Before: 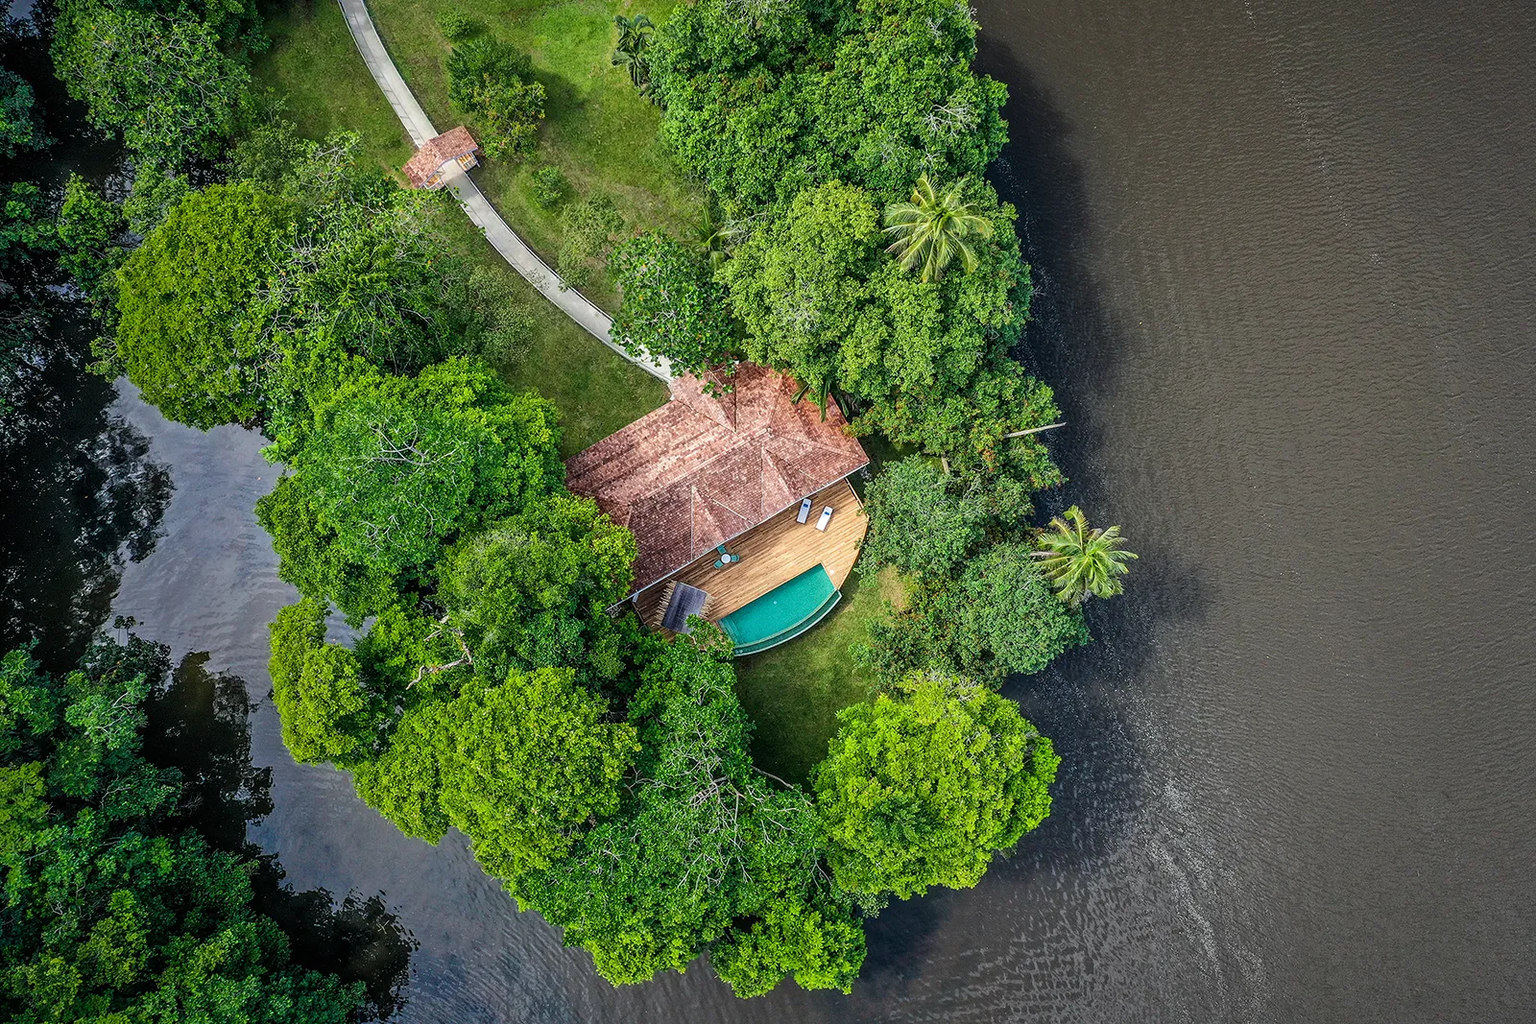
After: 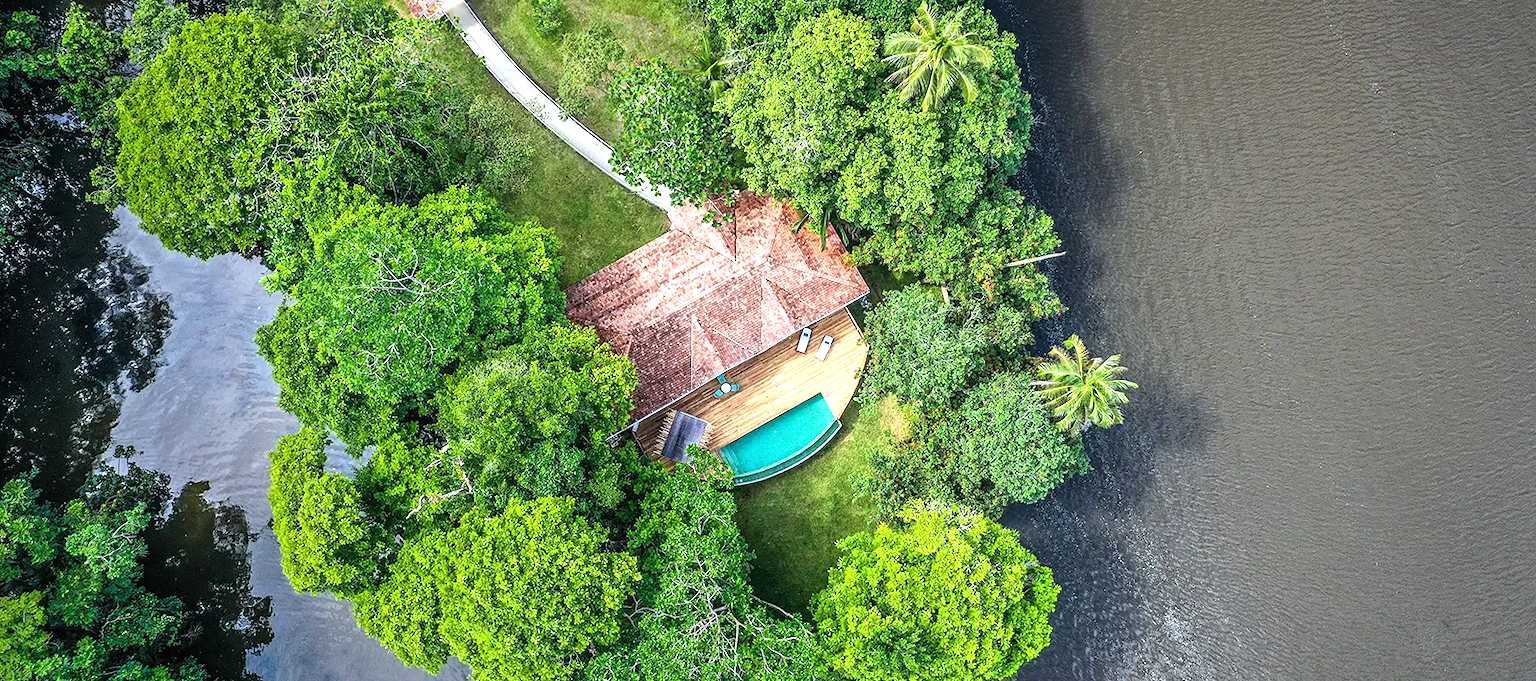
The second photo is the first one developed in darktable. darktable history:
color balance rgb: on, module defaults
exposure: black level correction 0, exposure 1 EV, compensate exposure bias true, compensate highlight preservation false
crop: top 16.727%, bottom 16.727%
white balance: red 0.974, blue 1.044
